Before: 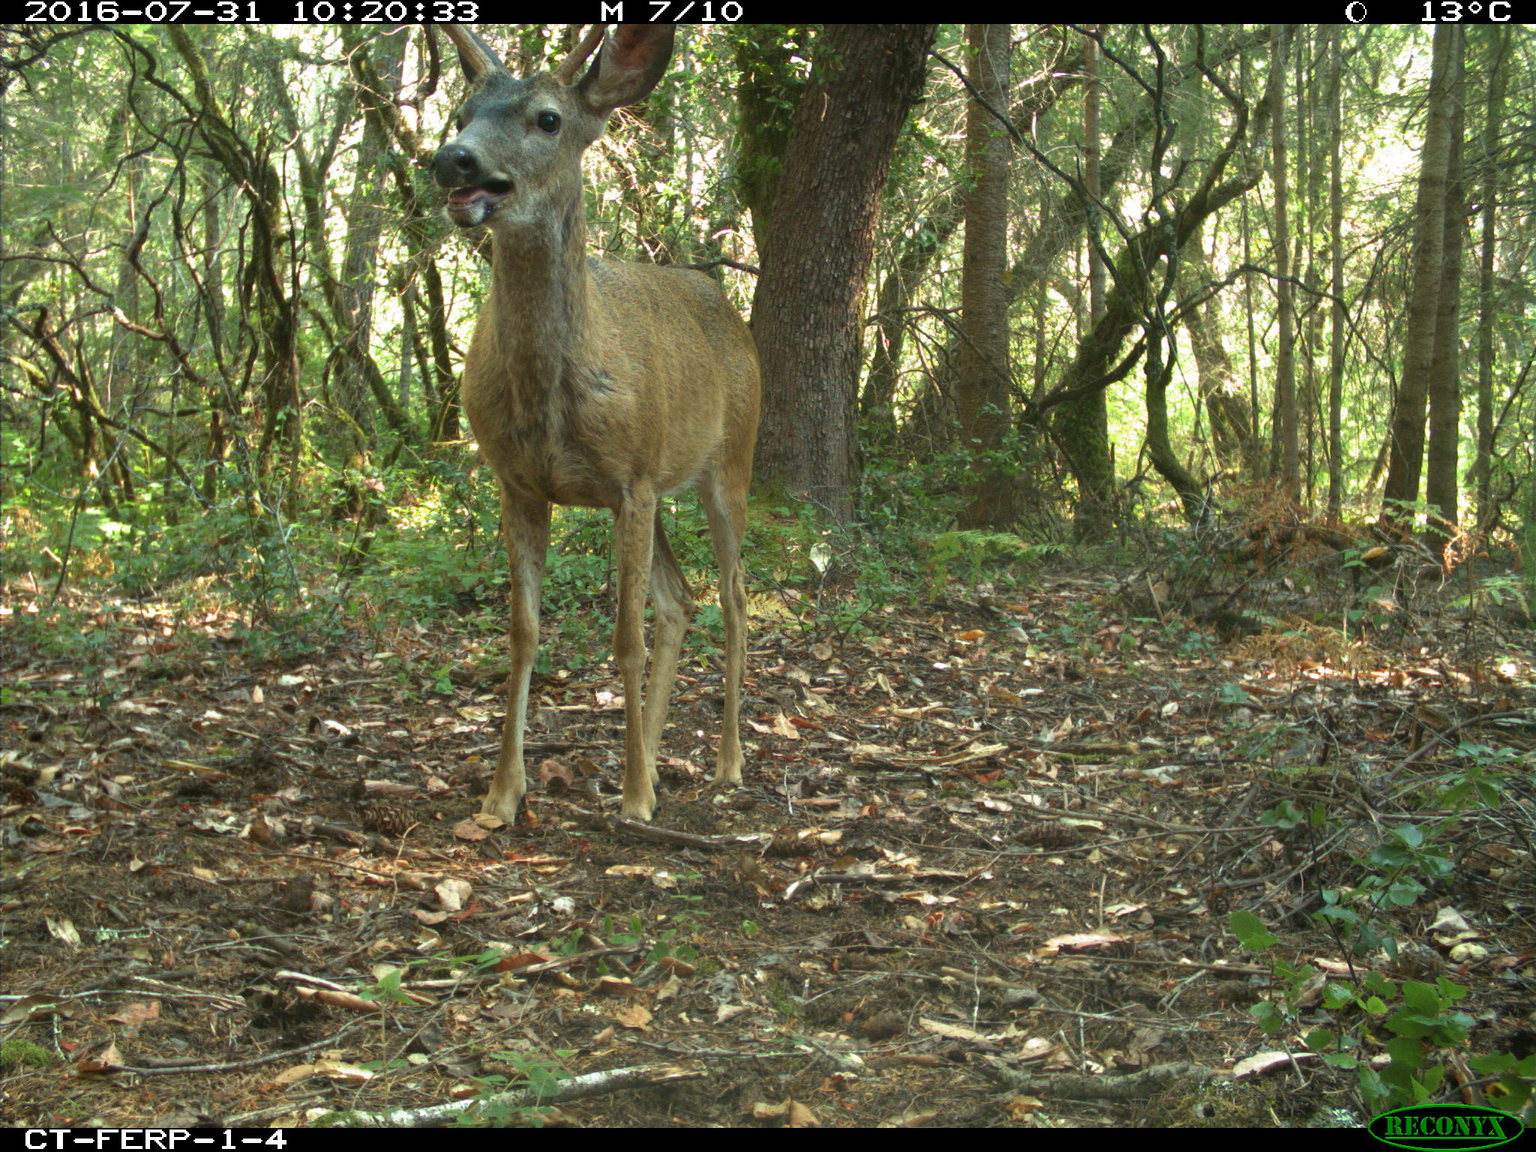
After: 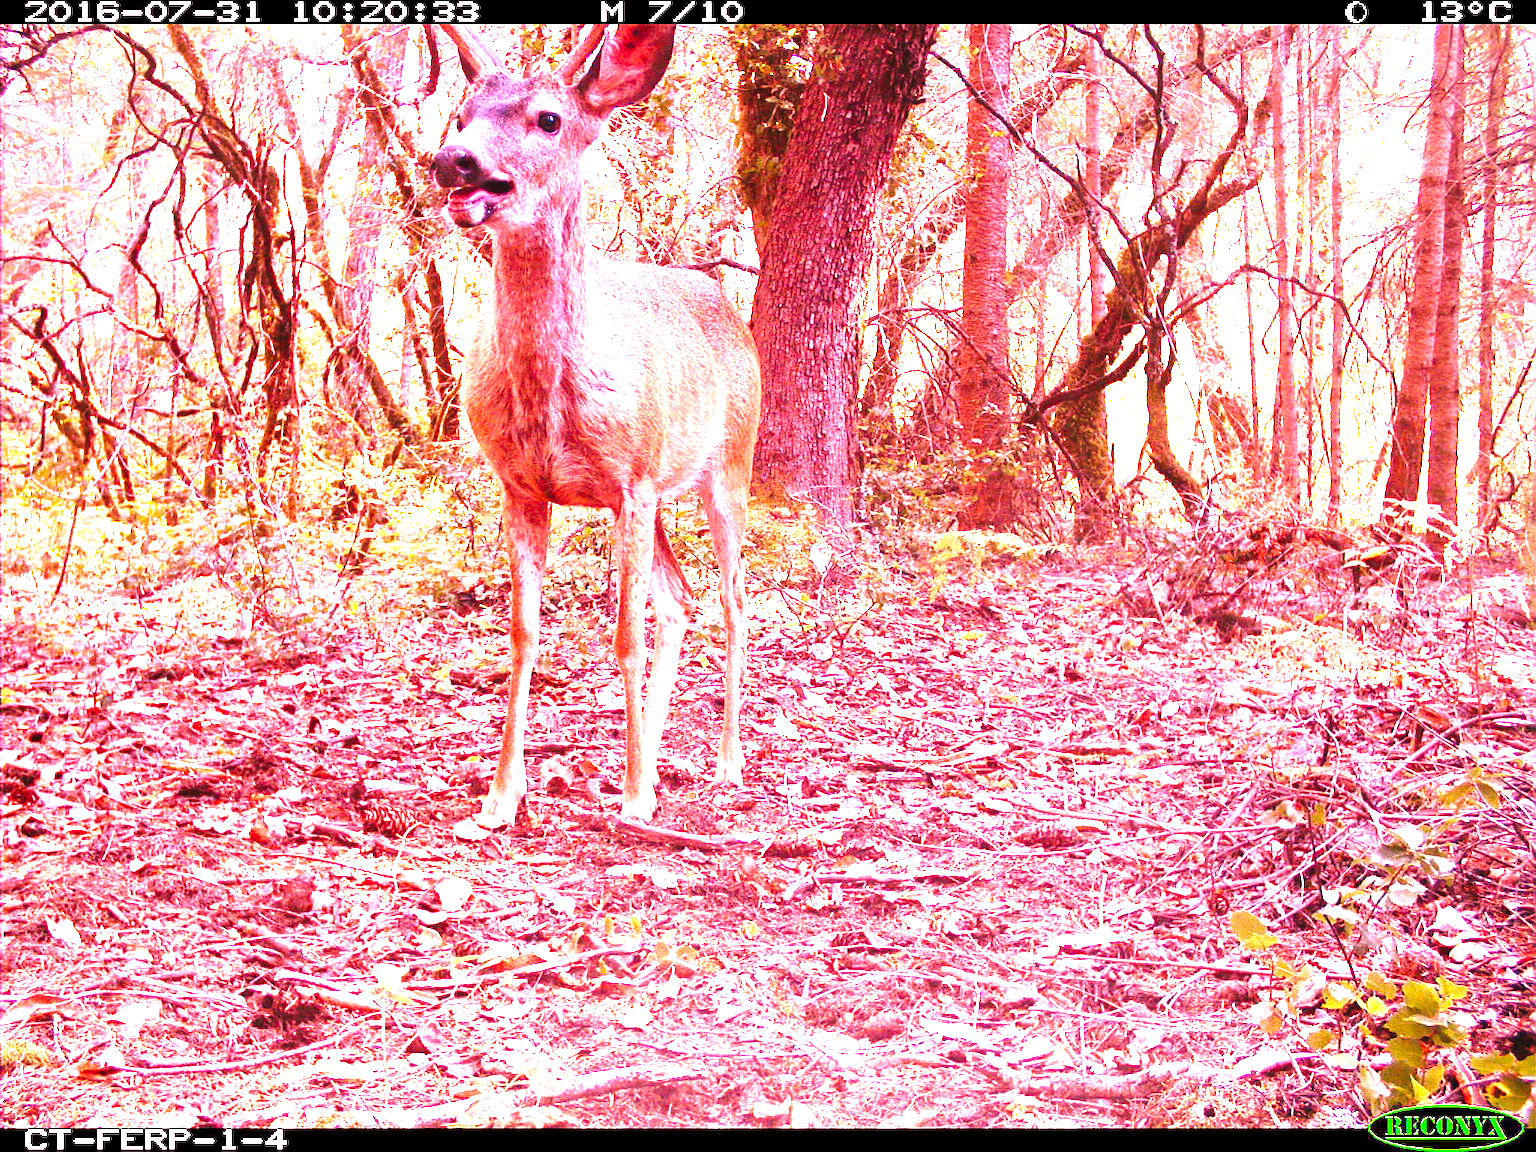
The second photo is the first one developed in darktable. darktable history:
sharpen: on, module defaults
base curve: curves: ch0 [(0, 0) (0.028, 0.03) (0.121, 0.232) (0.46, 0.748) (0.859, 0.968) (1, 1)], preserve colors none
graduated density: rotation -0.352°, offset 57.64
white balance: red 2.14, blue 1.588
local contrast: mode bilateral grid, contrast 20, coarseness 100, detail 150%, midtone range 0.2
levels: levels [0, 0.281, 0.562]
tone curve: curves: ch0 [(0, 0) (0.797, 0.684) (1, 1)], color space Lab, linked channels, preserve colors none
